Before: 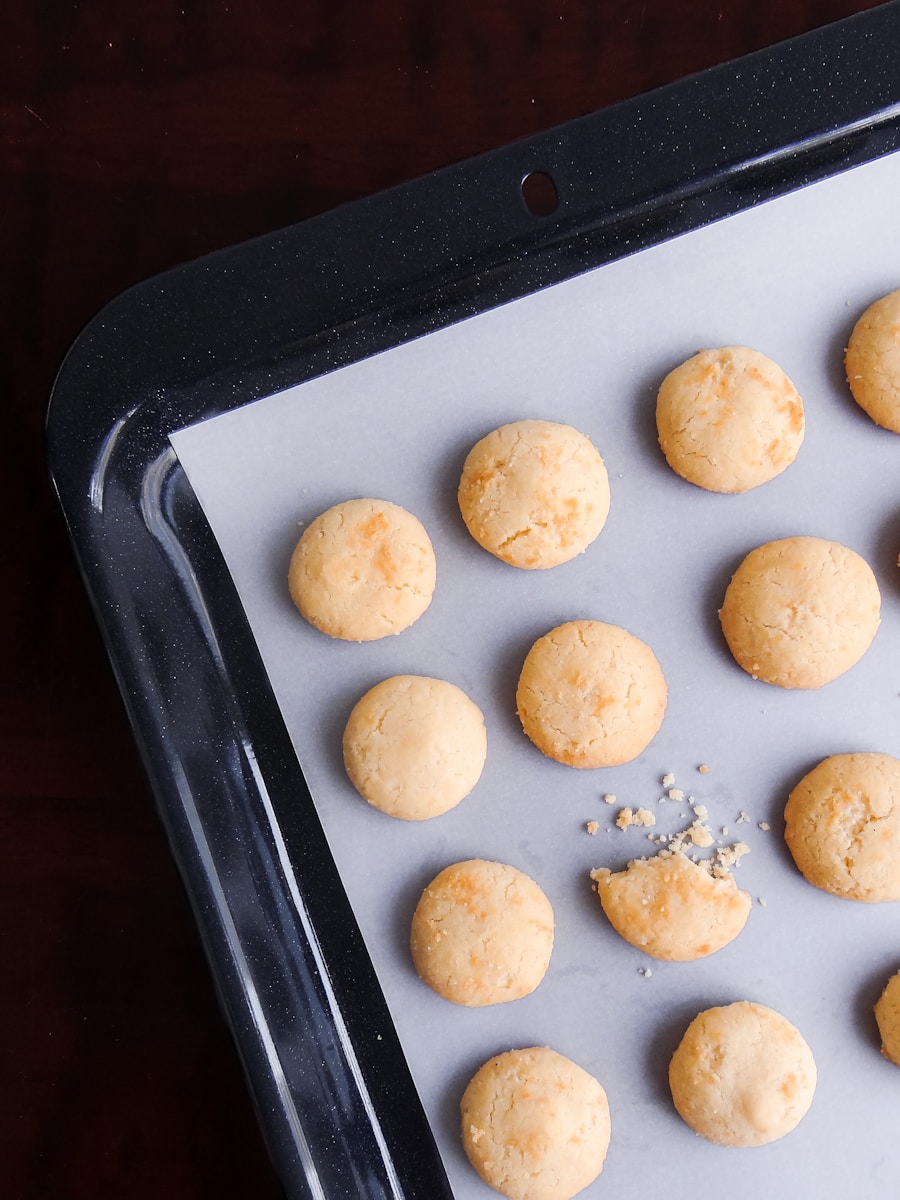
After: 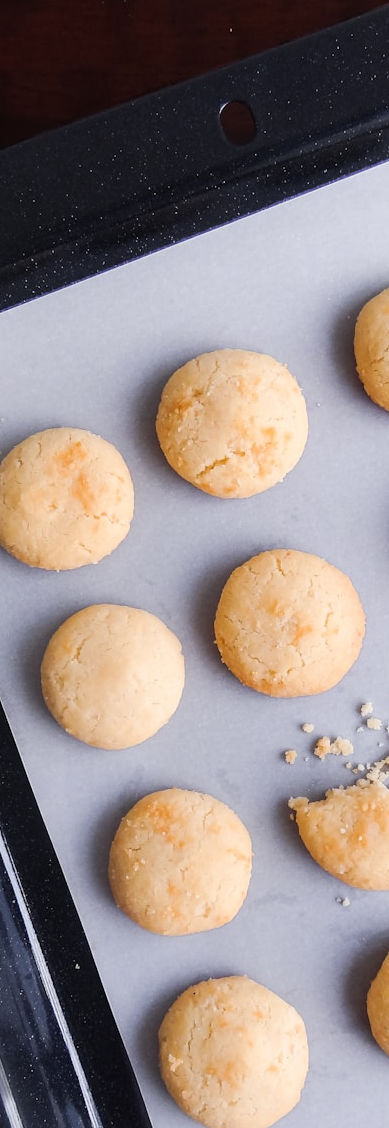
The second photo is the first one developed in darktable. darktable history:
crop: left 33.581%, top 5.944%, right 23.086%
